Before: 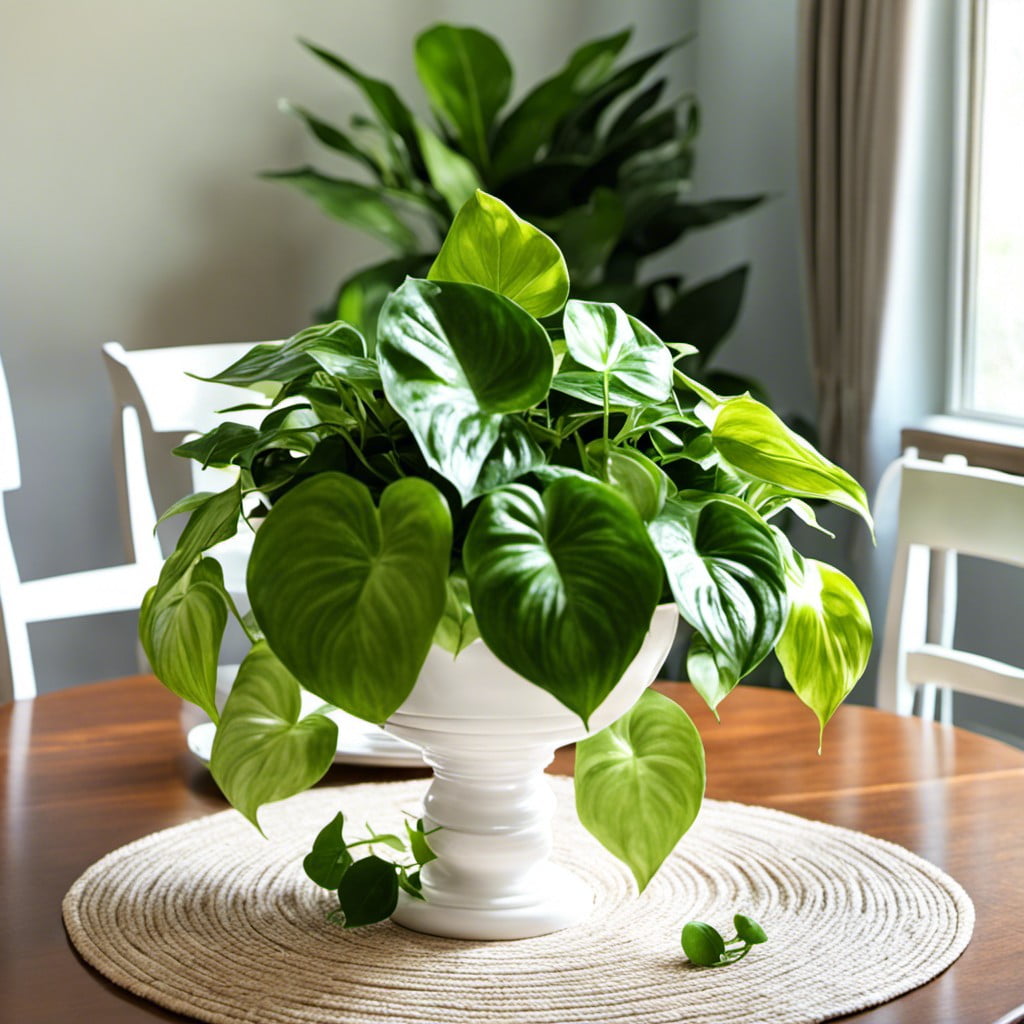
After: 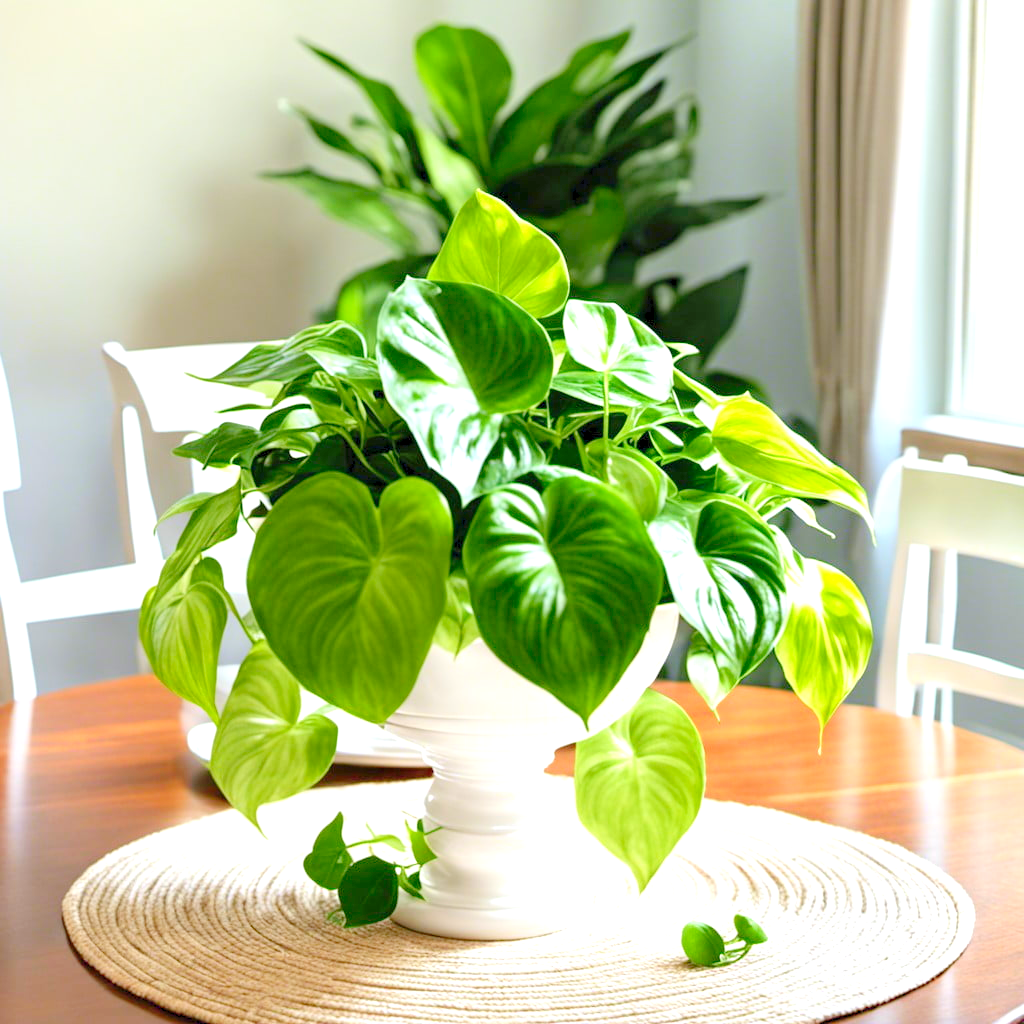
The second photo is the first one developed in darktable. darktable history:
levels: levels [0.008, 0.318, 0.836]
